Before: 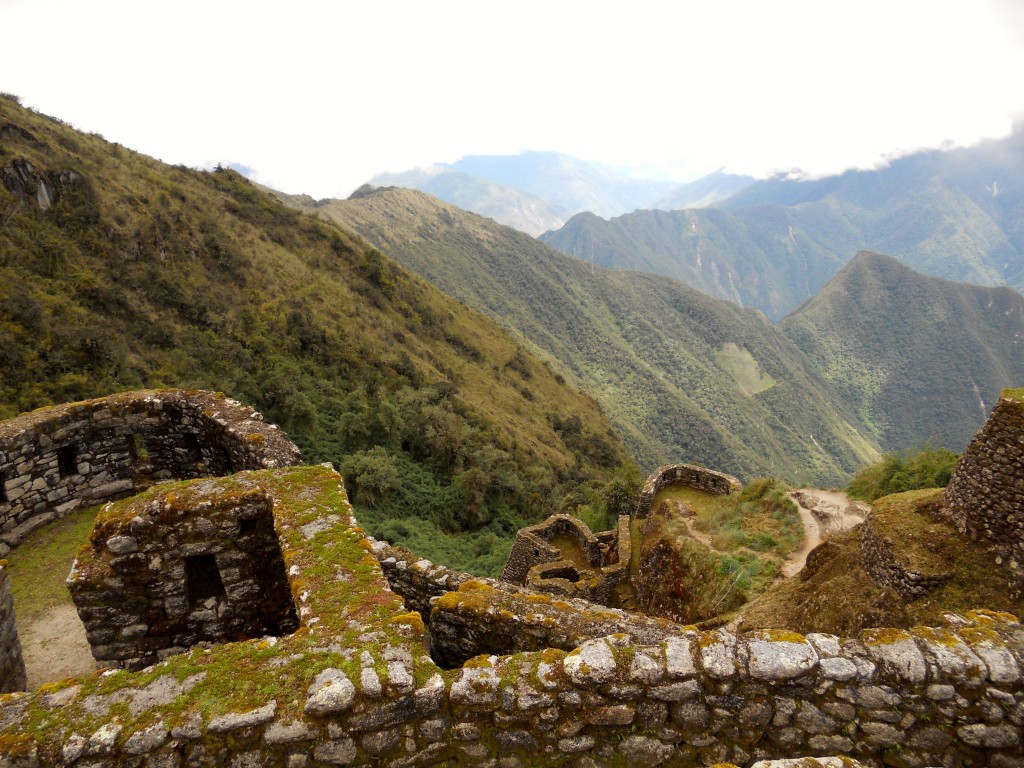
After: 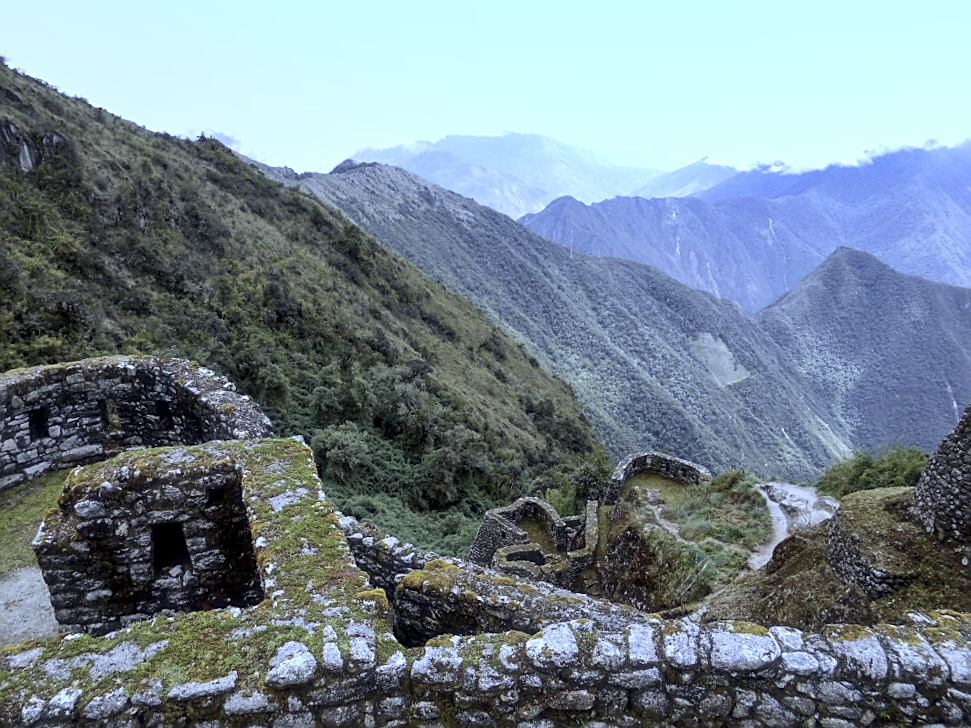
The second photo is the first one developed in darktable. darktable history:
exposure: black level correction 0.001, compensate highlight preservation false
local contrast: on, module defaults
contrast brightness saturation: contrast 0.1, saturation -0.36
sharpen: on, module defaults
haze removal: strength -0.1, adaptive false
crop and rotate: angle -2.38°
white balance: red 0.766, blue 1.537
shadows and highlights: shadows 52.42, soften with gaussian
